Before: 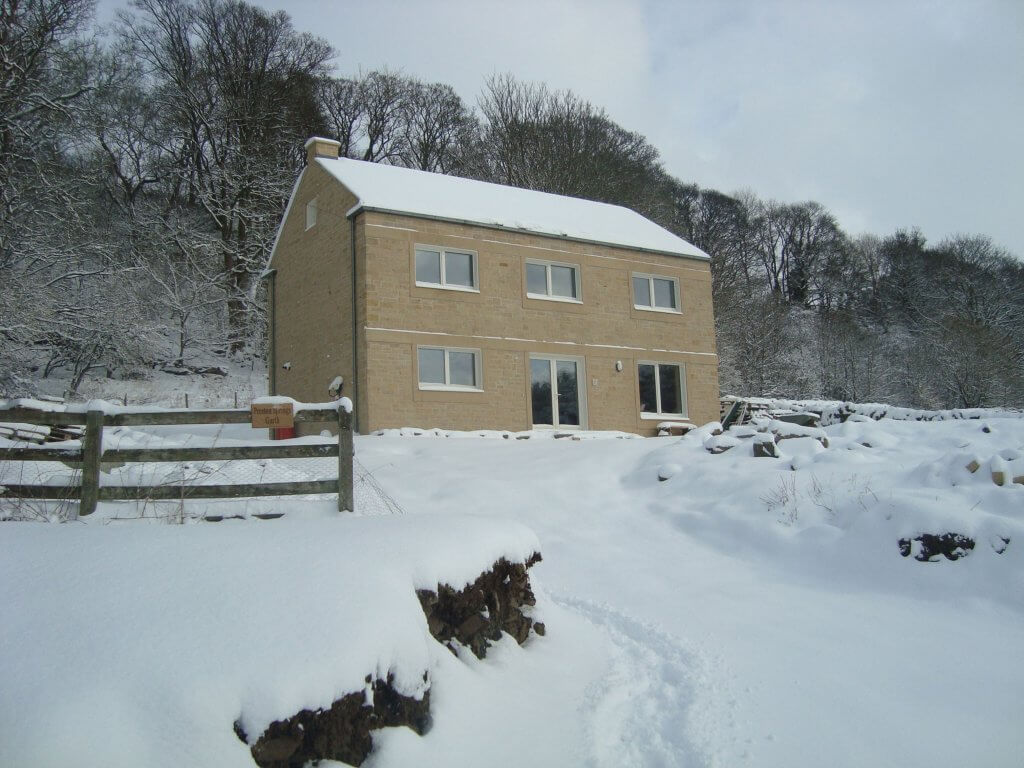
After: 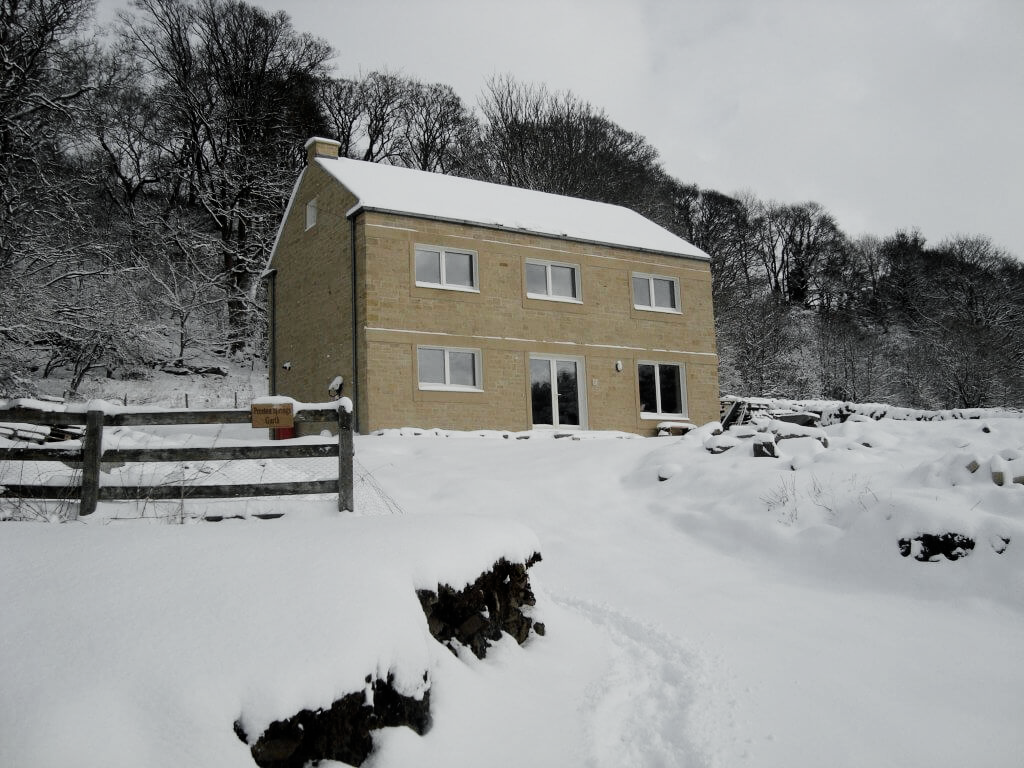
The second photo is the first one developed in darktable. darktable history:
contrast brightness saturation: contrast 0.15, brightness -0.01, saturation 0.1
color zones: curves: ch0 [(0.004, 0.388) (0.125, 0.392) (0.25, 0.404) (0.375, 0.5) (0.5, 0.5) (0.625, 0.5) (0.75, 0.5) (0.875, 0.5)]; ch1 [(0, 0.5) (0.125, 0.5) (0.25, 0.5) (0.375, 0.124) (0.524, 0.124) (0.645, 0.128) (0.789, 0.132) (0.914, 0.096) (0.998, 0.068)]
filmic rgb: black relative exposure -5 EV, hardness 2.88, contrast 1.2, highlights saturation mix -30%
